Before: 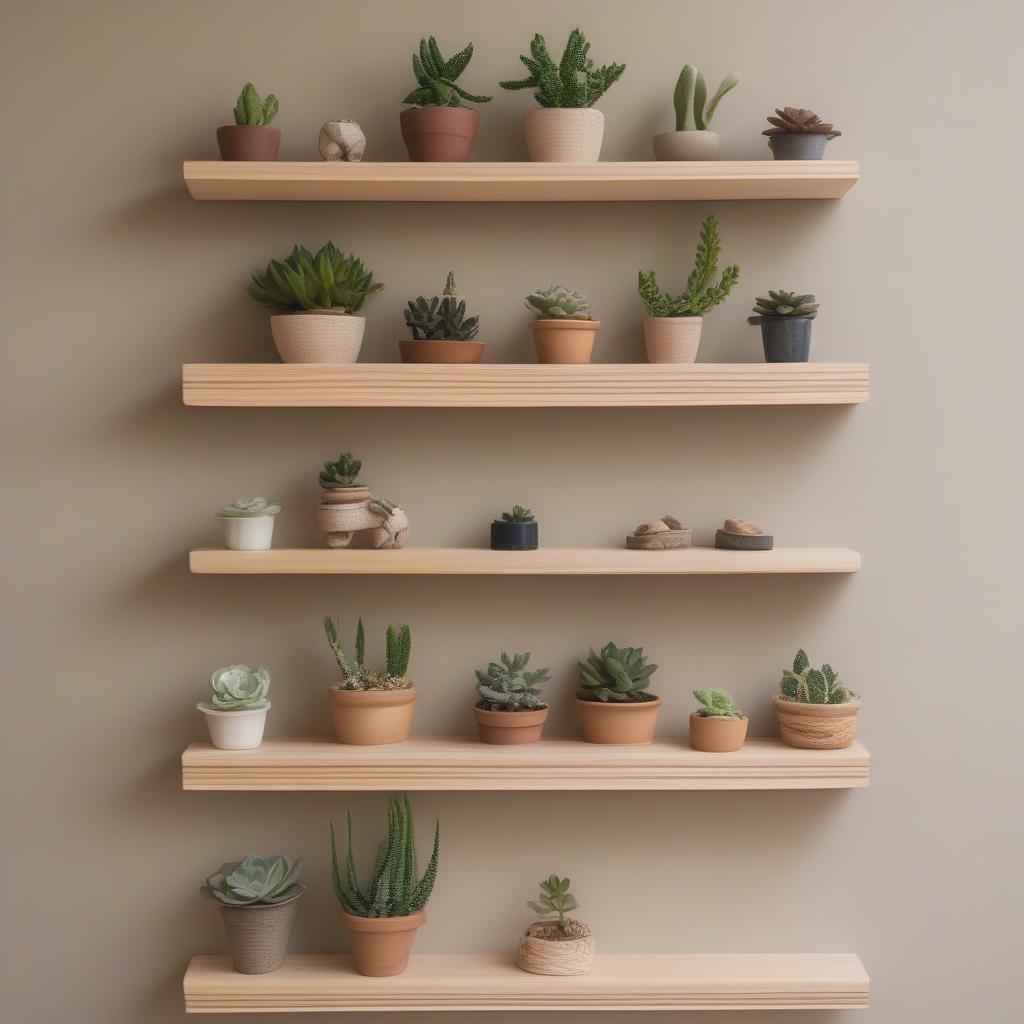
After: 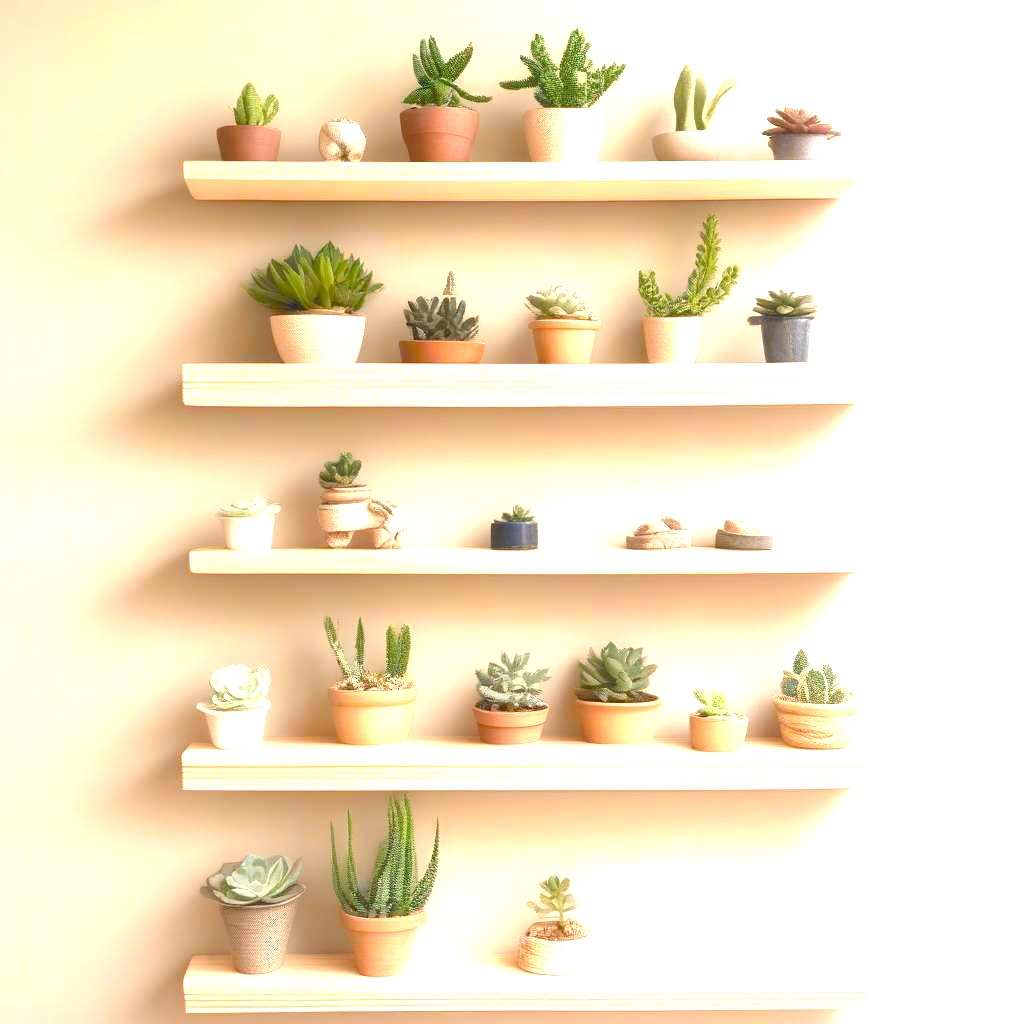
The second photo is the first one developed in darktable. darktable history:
color balance rgb: power › hue 60.52°, highlights gain › chroma 2.015%, highlights gain › hue 73.6°, perceptual saturation grading › global saturation 34.704%, perceptual saturation grading › highlights -29.897%, perceptual saturation grading › shadows 35.443%
exposure: exposure 2.18 EV, compensate highlight preservation false
